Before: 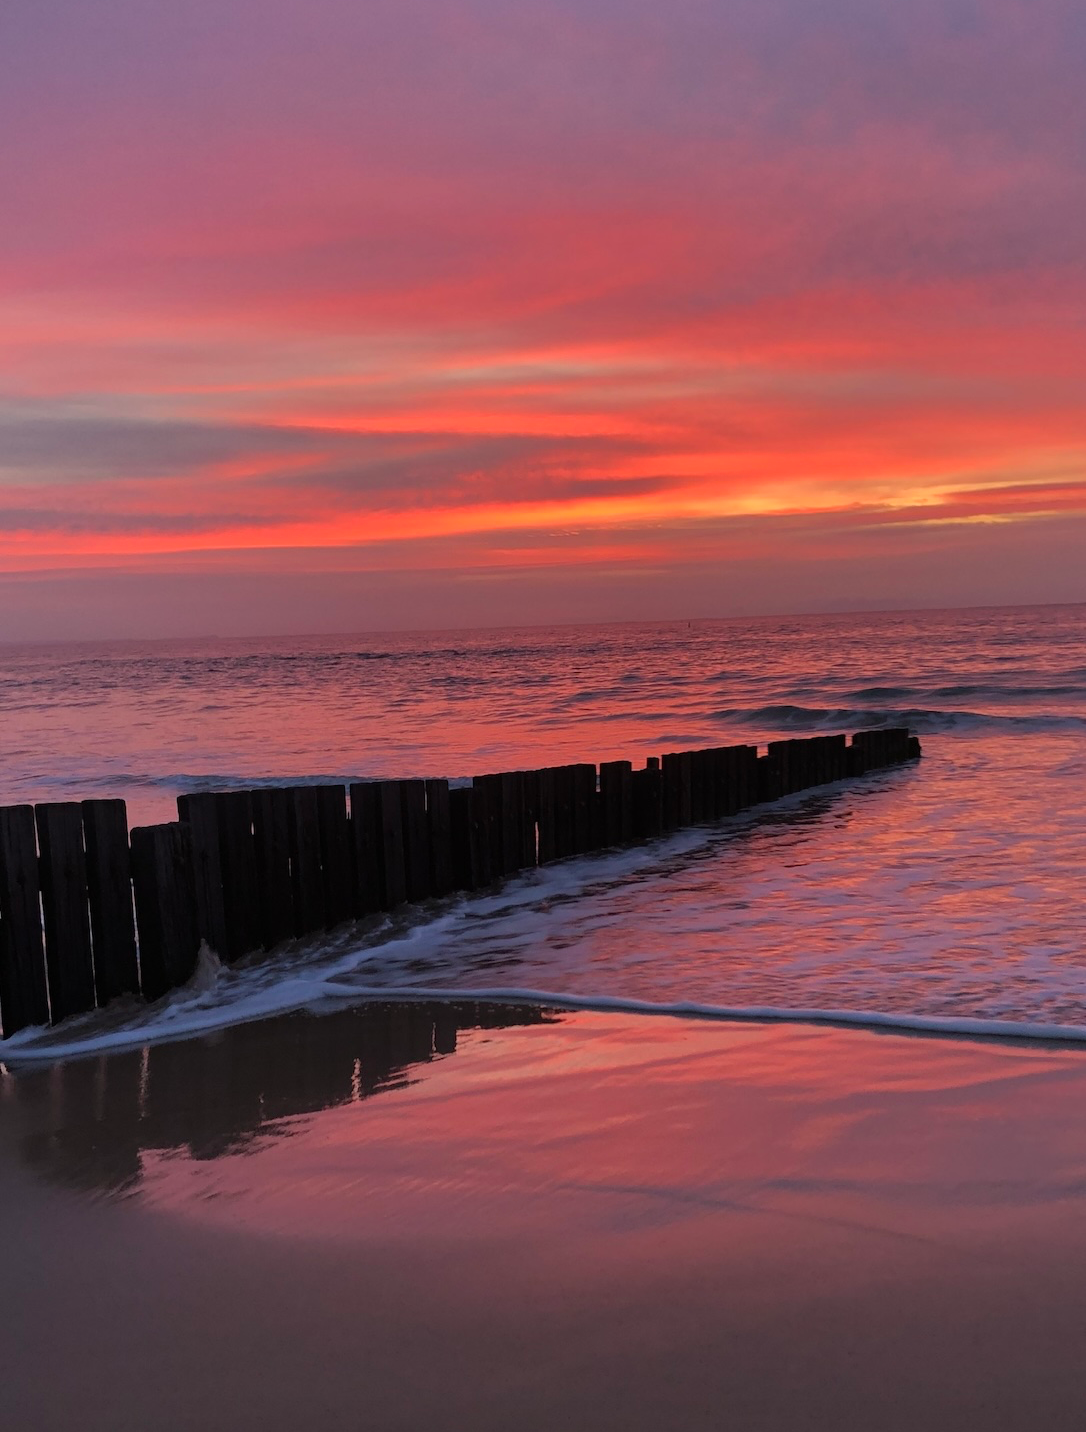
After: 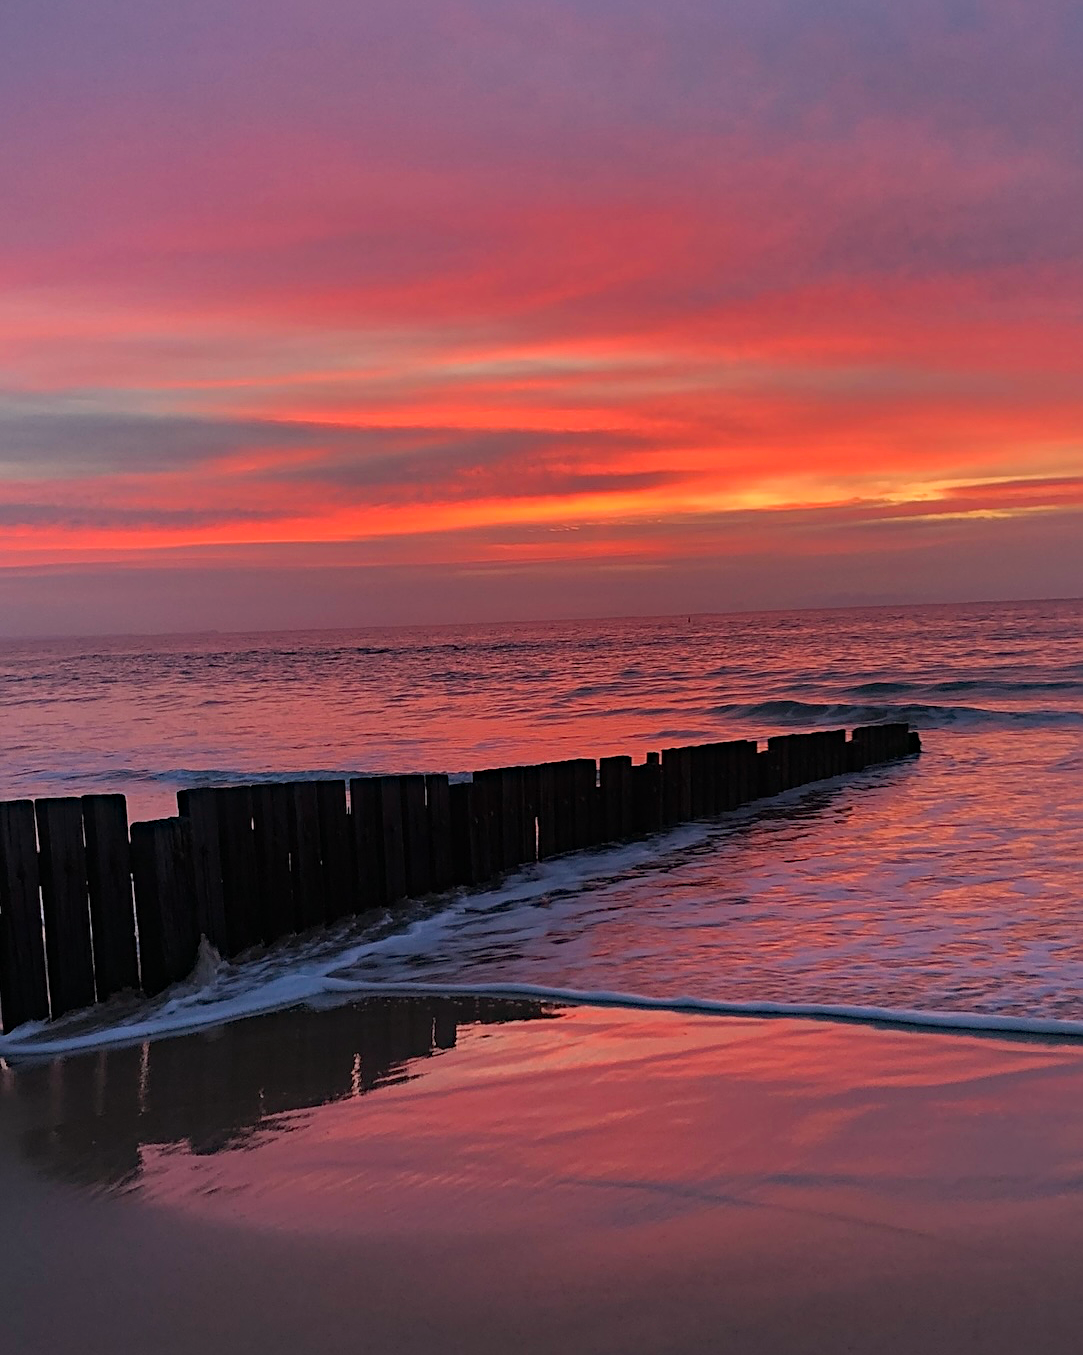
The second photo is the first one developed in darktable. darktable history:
sharpen: amount 0.499
haze removal: compatibility mode true, adaptive false
crop: top 0.357%, right 0.257%, bottom 5.007%
